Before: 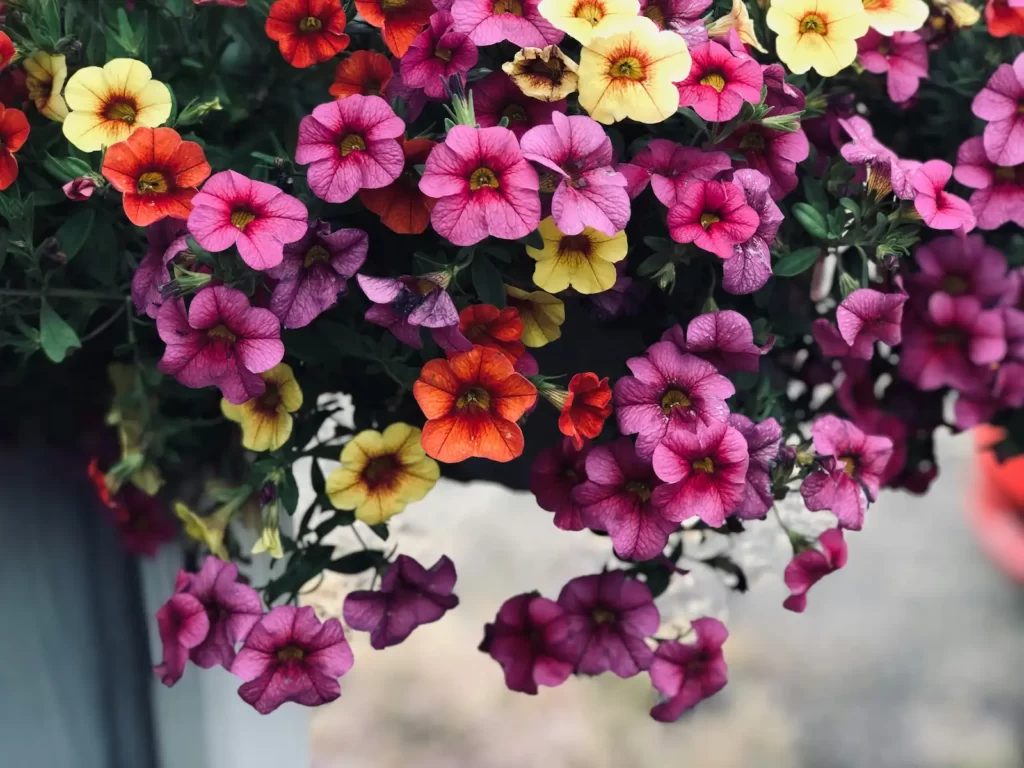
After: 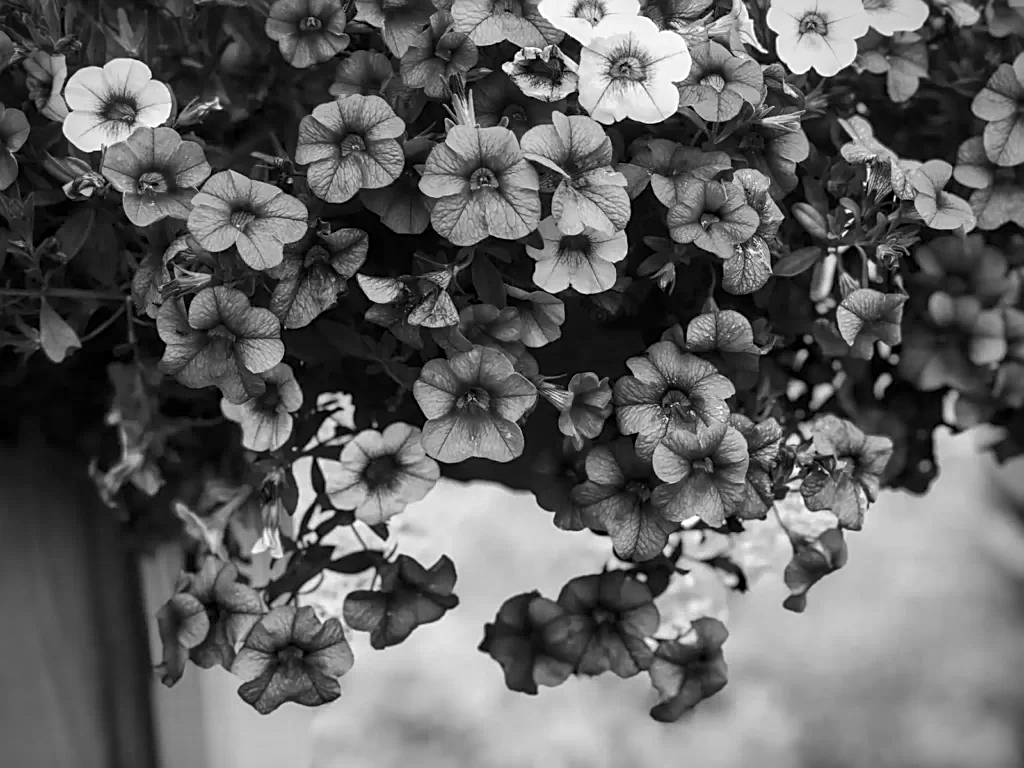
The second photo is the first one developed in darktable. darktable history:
sharpen: on, module defaults
local contrast: detail 130%
vignetting: fall-off start 88.53%, fall-off radius 44.2%, saturation 0.376, width/height ratio 1.161
exposure: exposure 0.02 EV, compensate highlight preservation false
color contrast: green-magenta contrast 0, blue-yellow contrast 0
